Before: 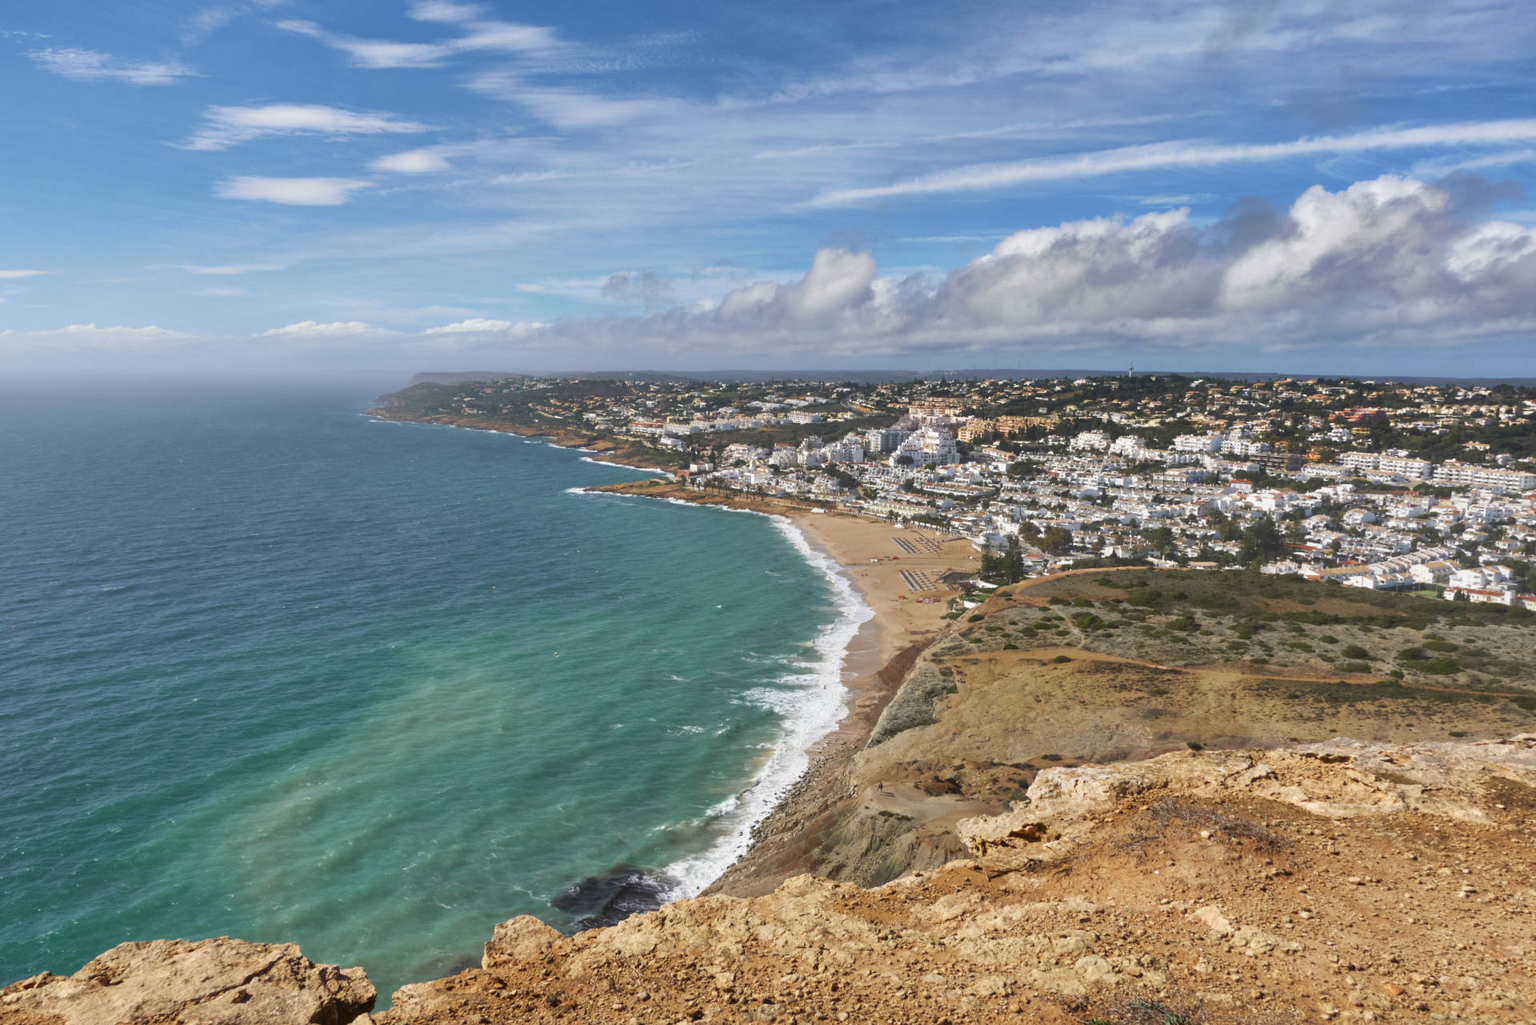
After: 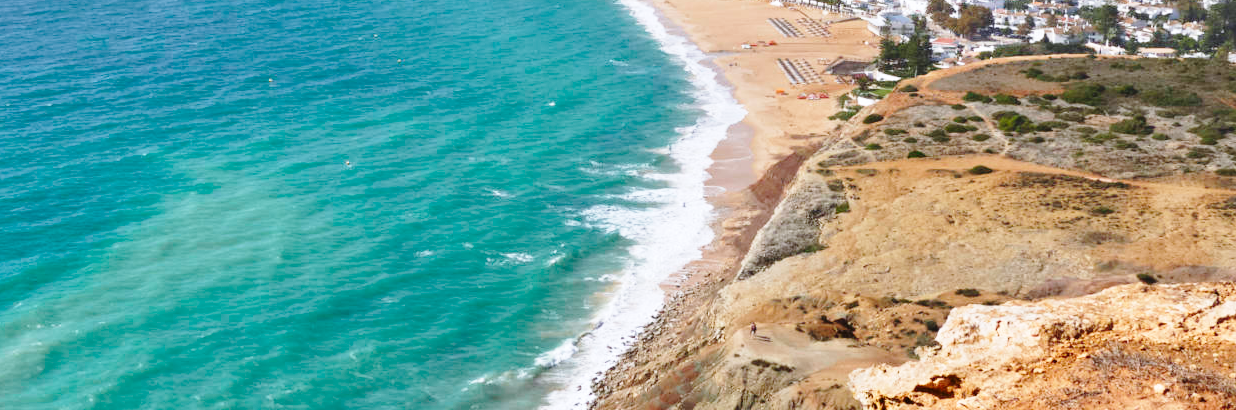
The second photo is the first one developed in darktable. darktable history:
base curve: curves: ch0 [(0, 0) (0.028, 0.03) (0.121, 0.232) (0.46, 0.748) (0.859, 0.968) (1, 1)], preserve colors none
color calibration: illuminant as shot in camera, x 0.358, y 0.373, temperature 4628.91 K
crop: left 18.091%, top 51.13%, right 17.525%, bottom 16.85%
